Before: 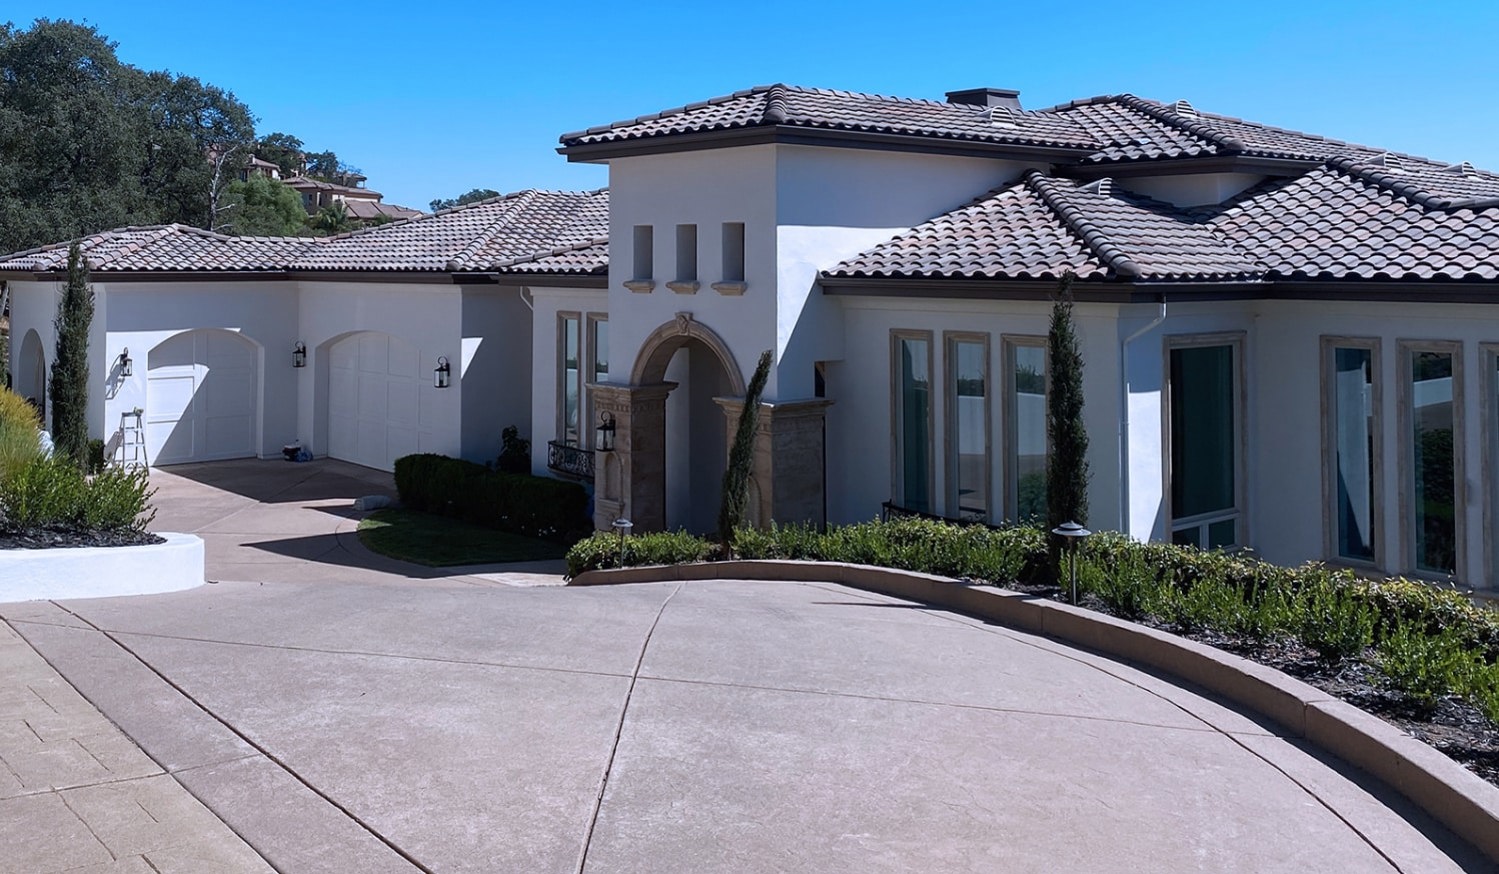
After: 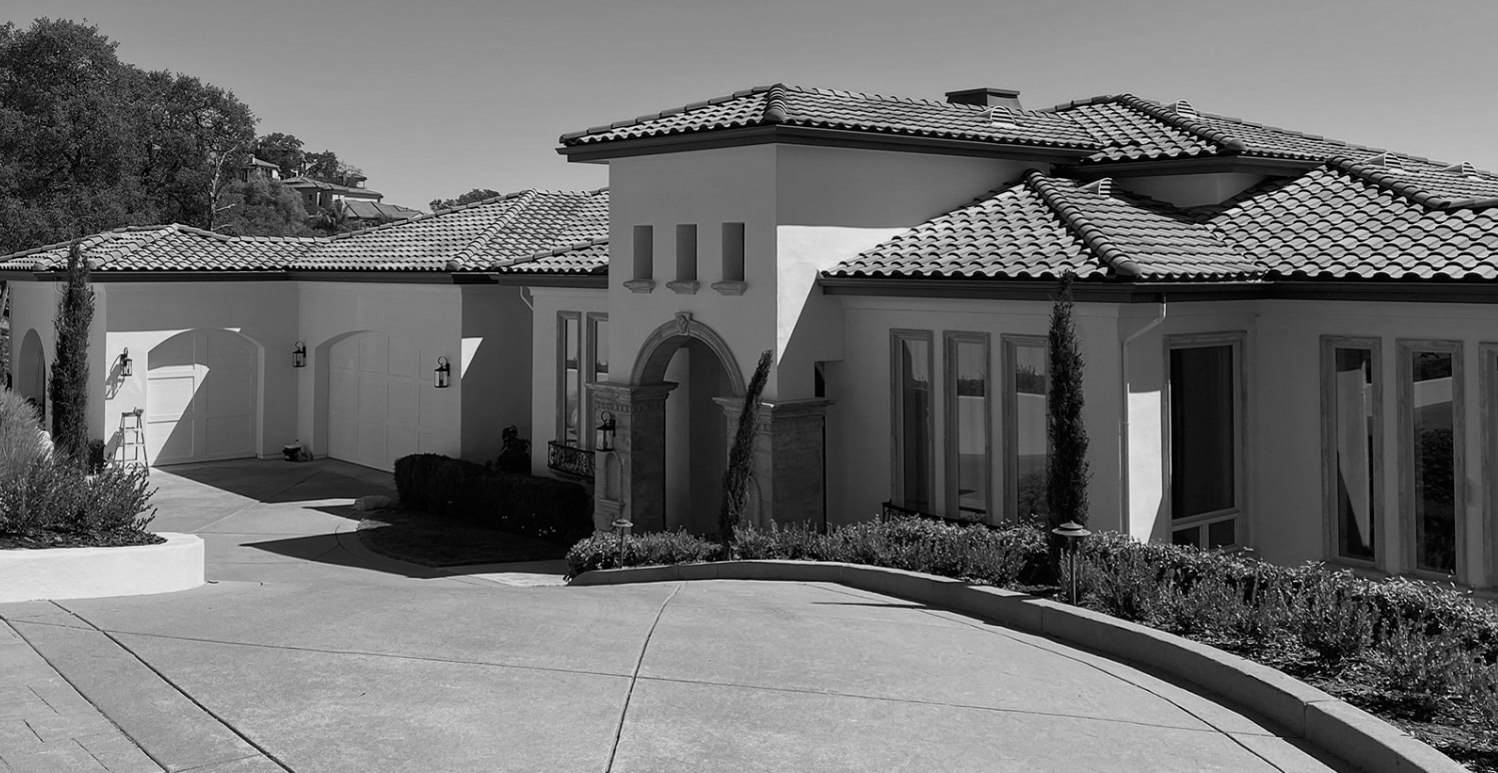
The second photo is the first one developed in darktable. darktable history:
monochrome: a 73.58, b 64.21
color correction: highlights a* 4.02, highlights b* 4.98, shadows a* -7.55, shadows b* 4.98
crop and rotate: top 0%, bottom 11.49%
color balance rgb: shadows lift › hue 87.51°, highlights gain › chroma 0.68%, highlights gain › hue 55.1°, global offset › chroma 0.13%, global offset › hue 253.66°, linear chroma grading › global chroma 0.5%, perceptual saturation grading › global saturation 16.38%
